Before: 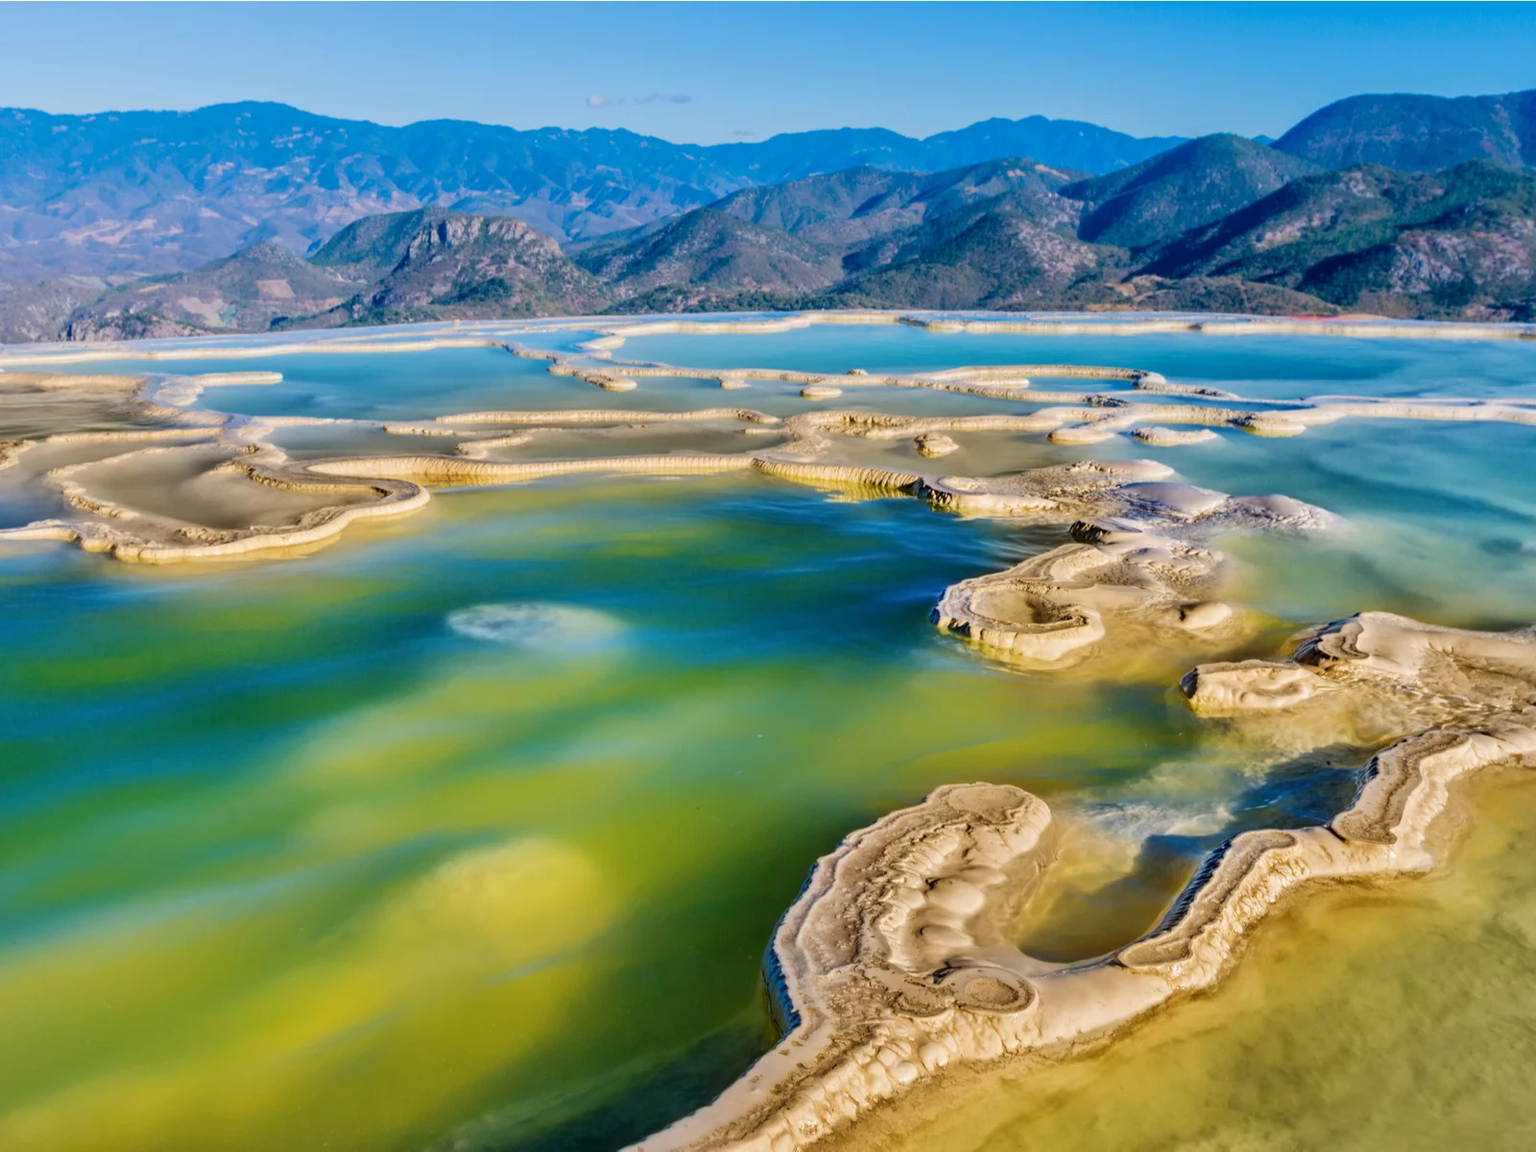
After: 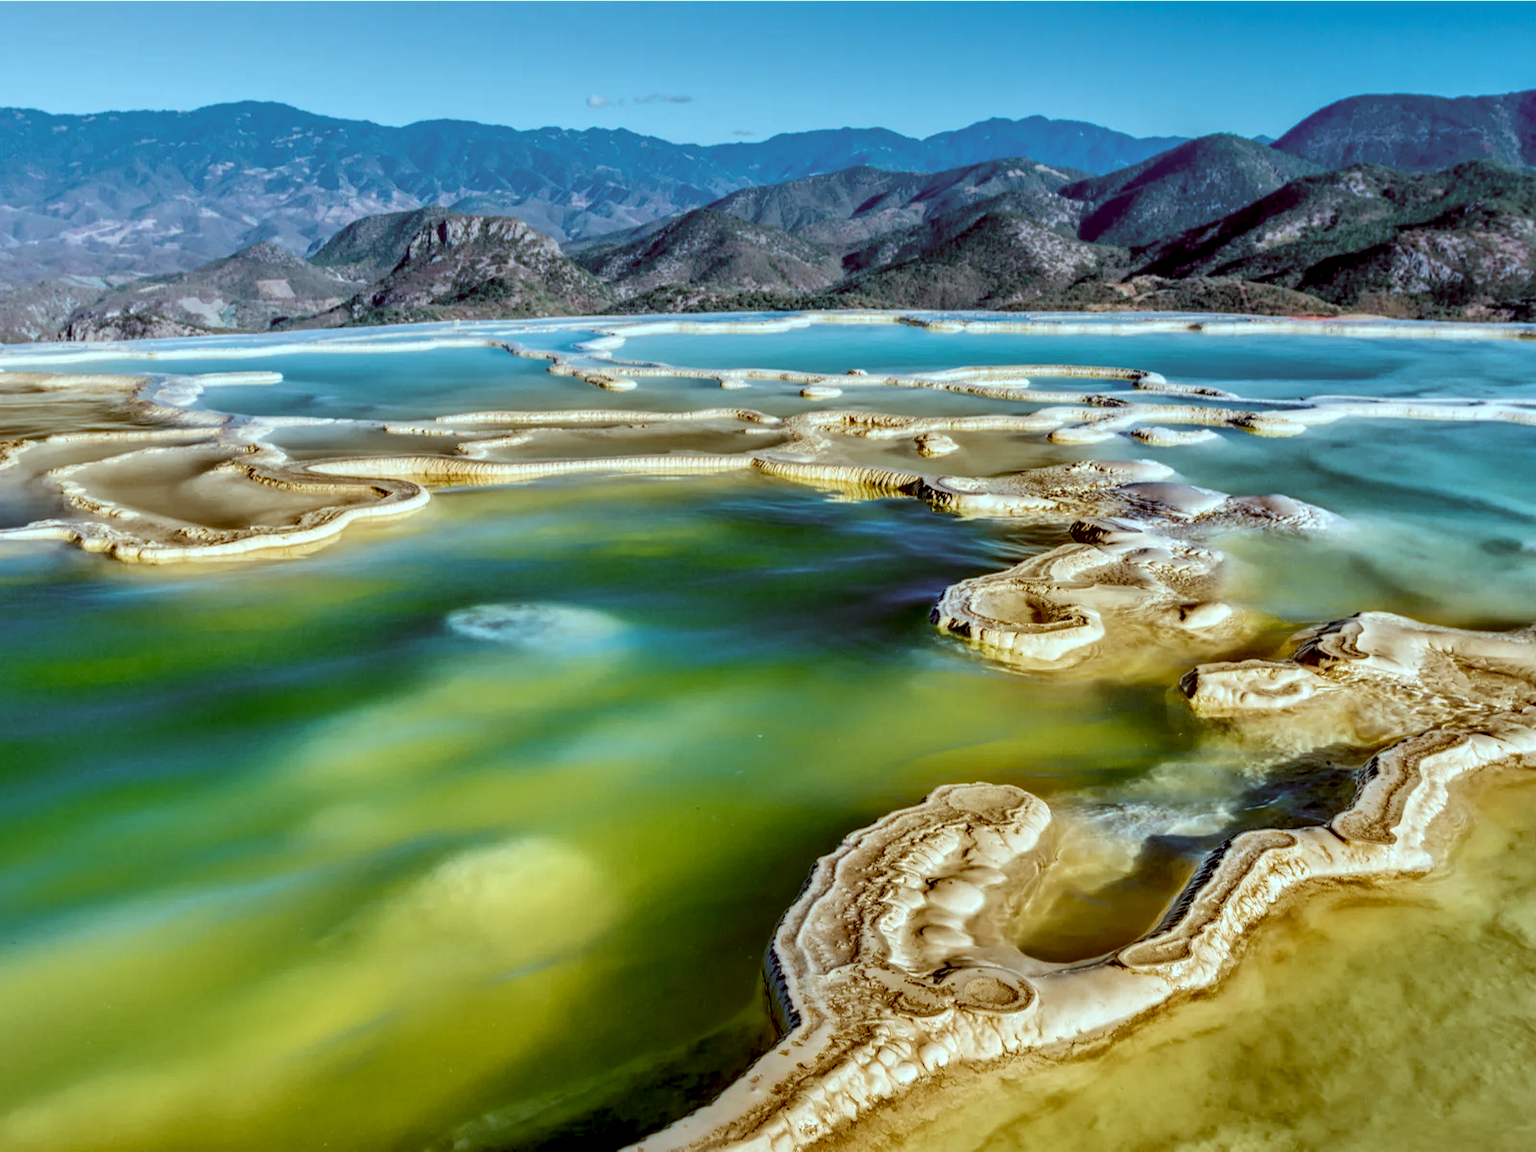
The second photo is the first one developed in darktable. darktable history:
local contrast: highlights 25%, detail 150%
color correction: highlights a* -14.62, highlights b* -16.22, shadows a* 10.12, shadows b* 29.4
exposure: black level correction 0.011, compensate highlight preservation false
contrast brightness saturation: saturation -0.1
